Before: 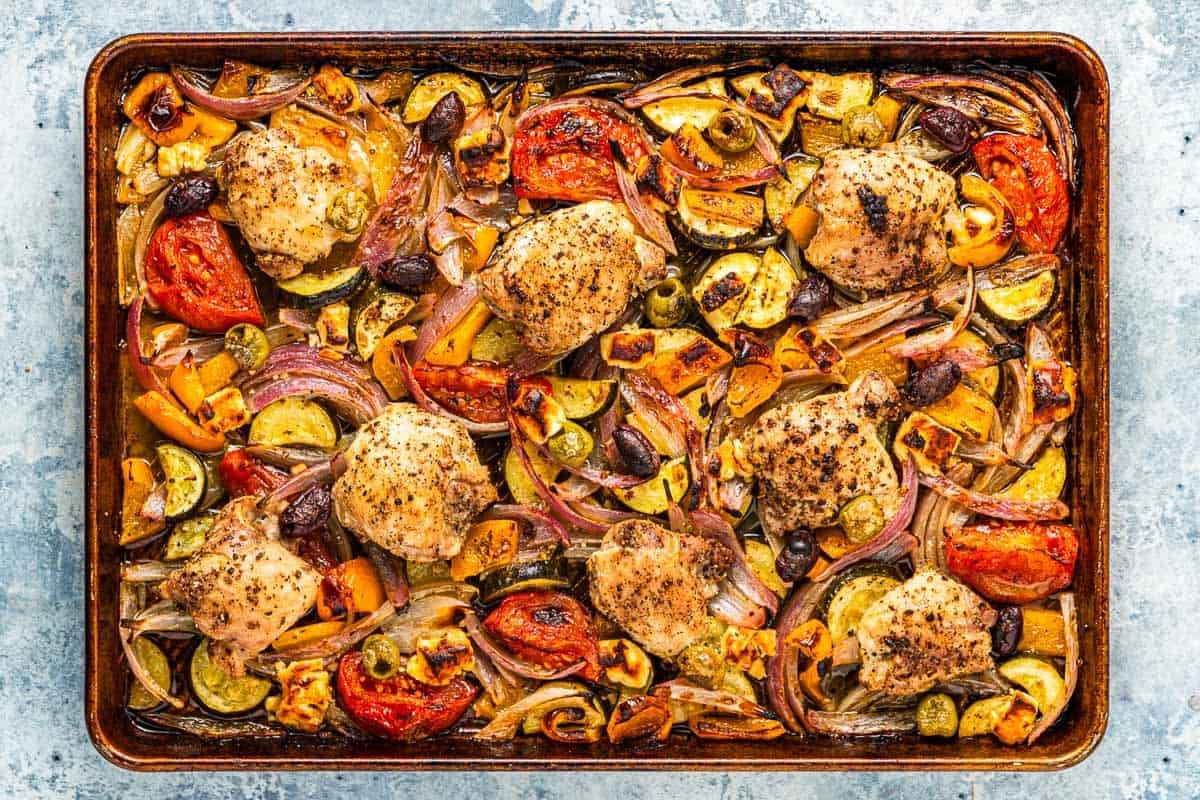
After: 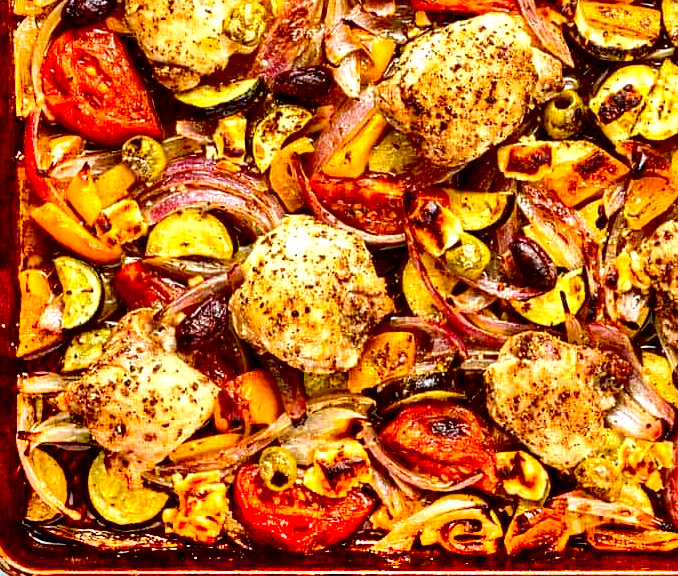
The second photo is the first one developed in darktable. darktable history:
crop: left 8.6%, top 23.586%, right 34.876%, bottom 4.175%
shadows and highlights: white point adjustment 0.141, highlights -70.65, soften with gaussian
exposure: black level correction 0.039, exposure 0.5 EV, compensate exposure bias true, compensate highlight preservation false
local contrast: mode bilateral grid, contrast 24, coarseness 60, detail 152%, midtone range 0.2
